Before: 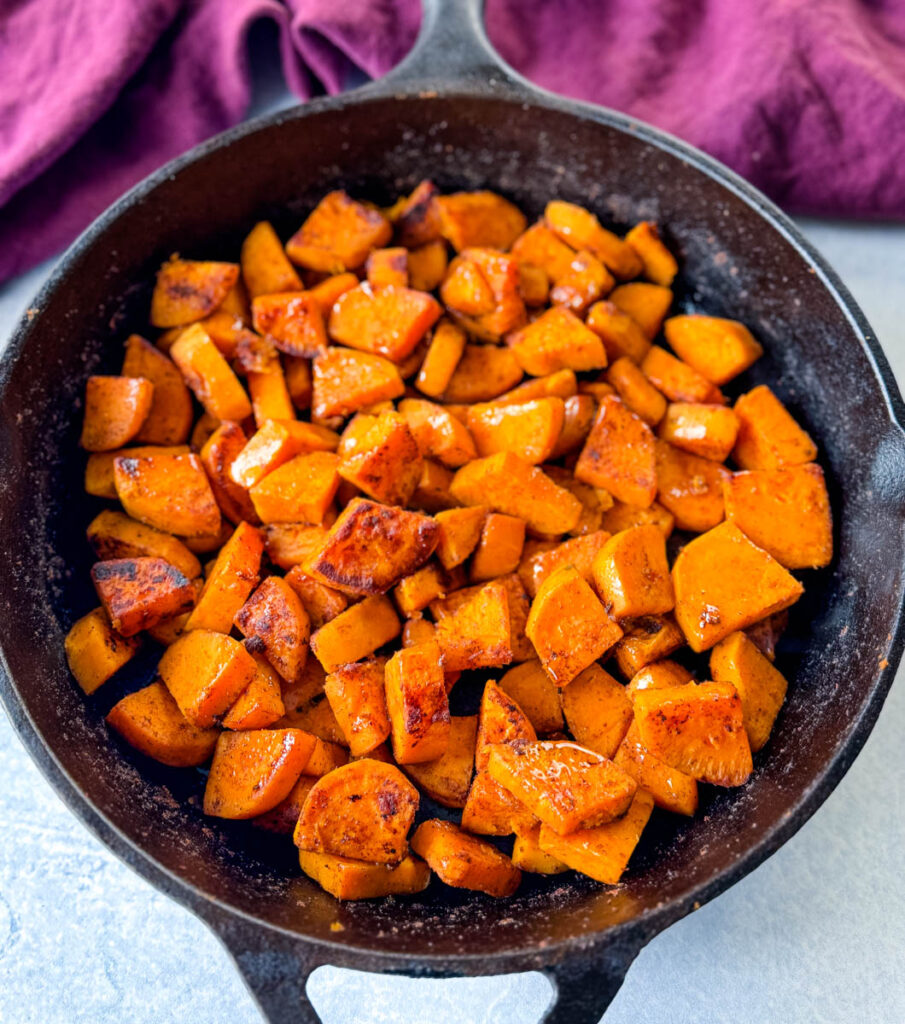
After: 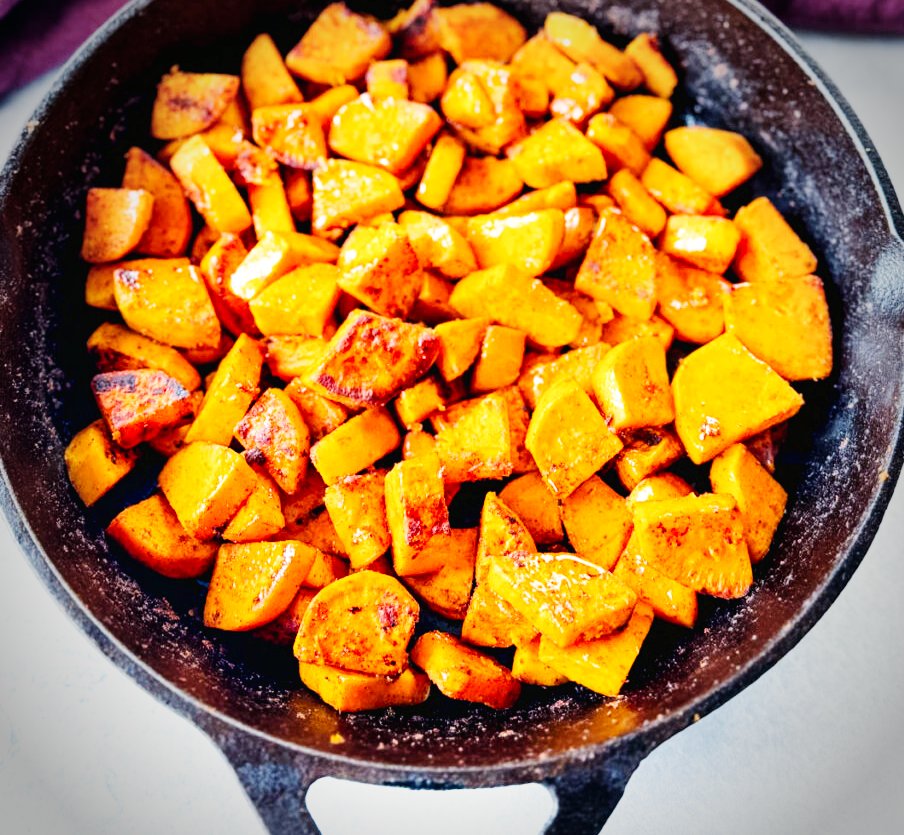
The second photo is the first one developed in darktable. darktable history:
vignetting: fall-off start 71.57%, brightness -0.58, saturation -0.257, unbound false
base curve: curves: ch0 [(0, 0.003) (0.001, 0.002) (0.006, 0.004) (0.02, 0.022) (0.048, 0.086) (0.094, 0.234) (0.162, 0.431) (0.258, 0.629) (0.385, 0.8) (0.548, 0.918) (0.751, 0.988) (1, 1)], preserve colors none
crop and rotate: top 18.449%
